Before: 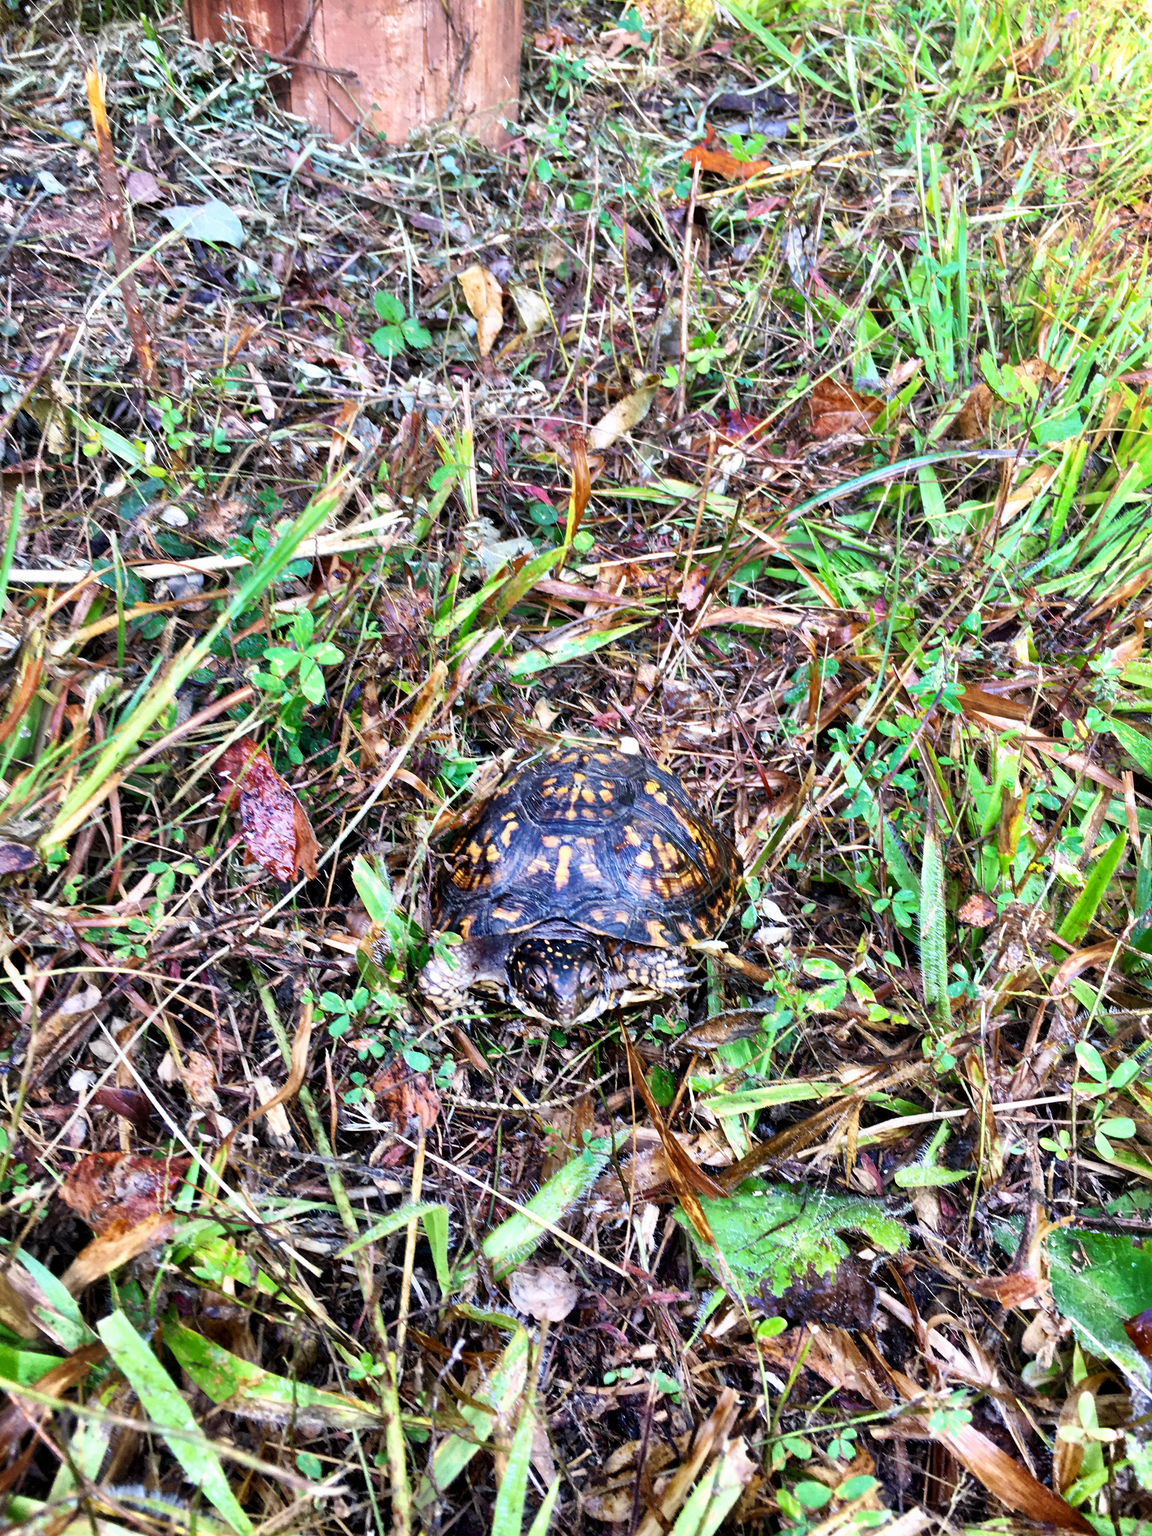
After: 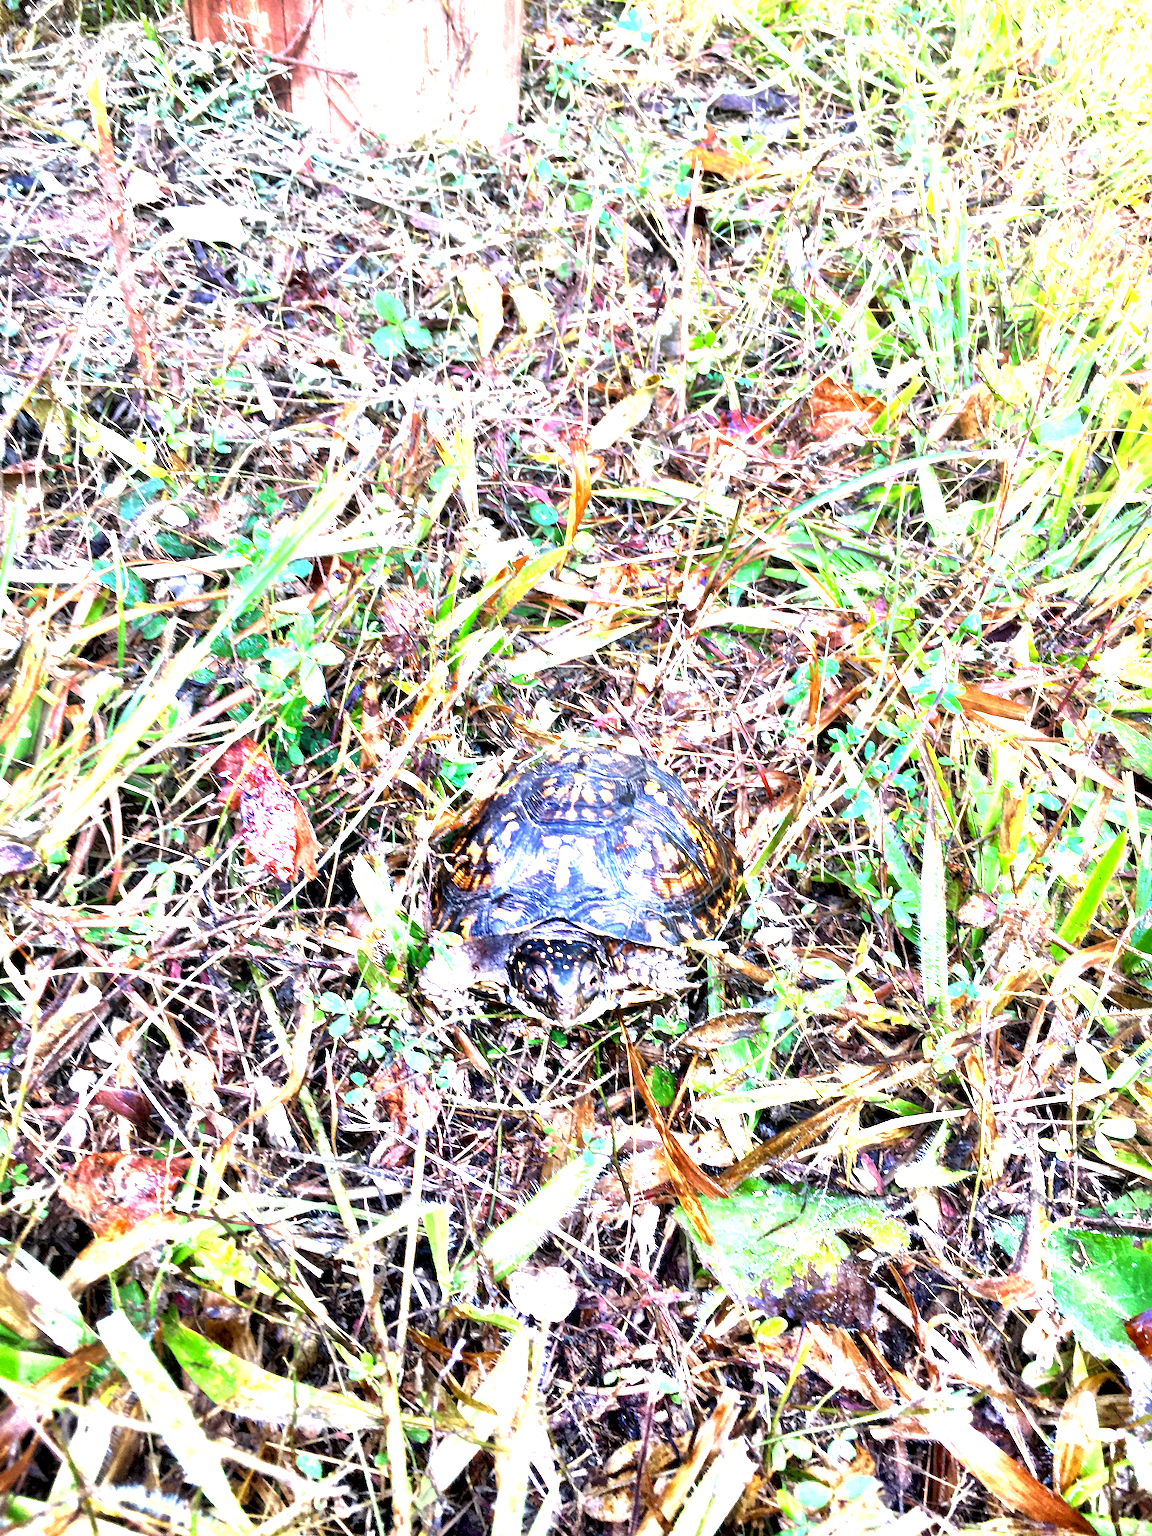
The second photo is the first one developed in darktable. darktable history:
exposure: black level correction 0.001, exposure 1.656 EV, compensate highlight preservation false
tone equalizer: edges refinement/feathering 500, mask exposure compensation -1.57 EV, preserve details no
